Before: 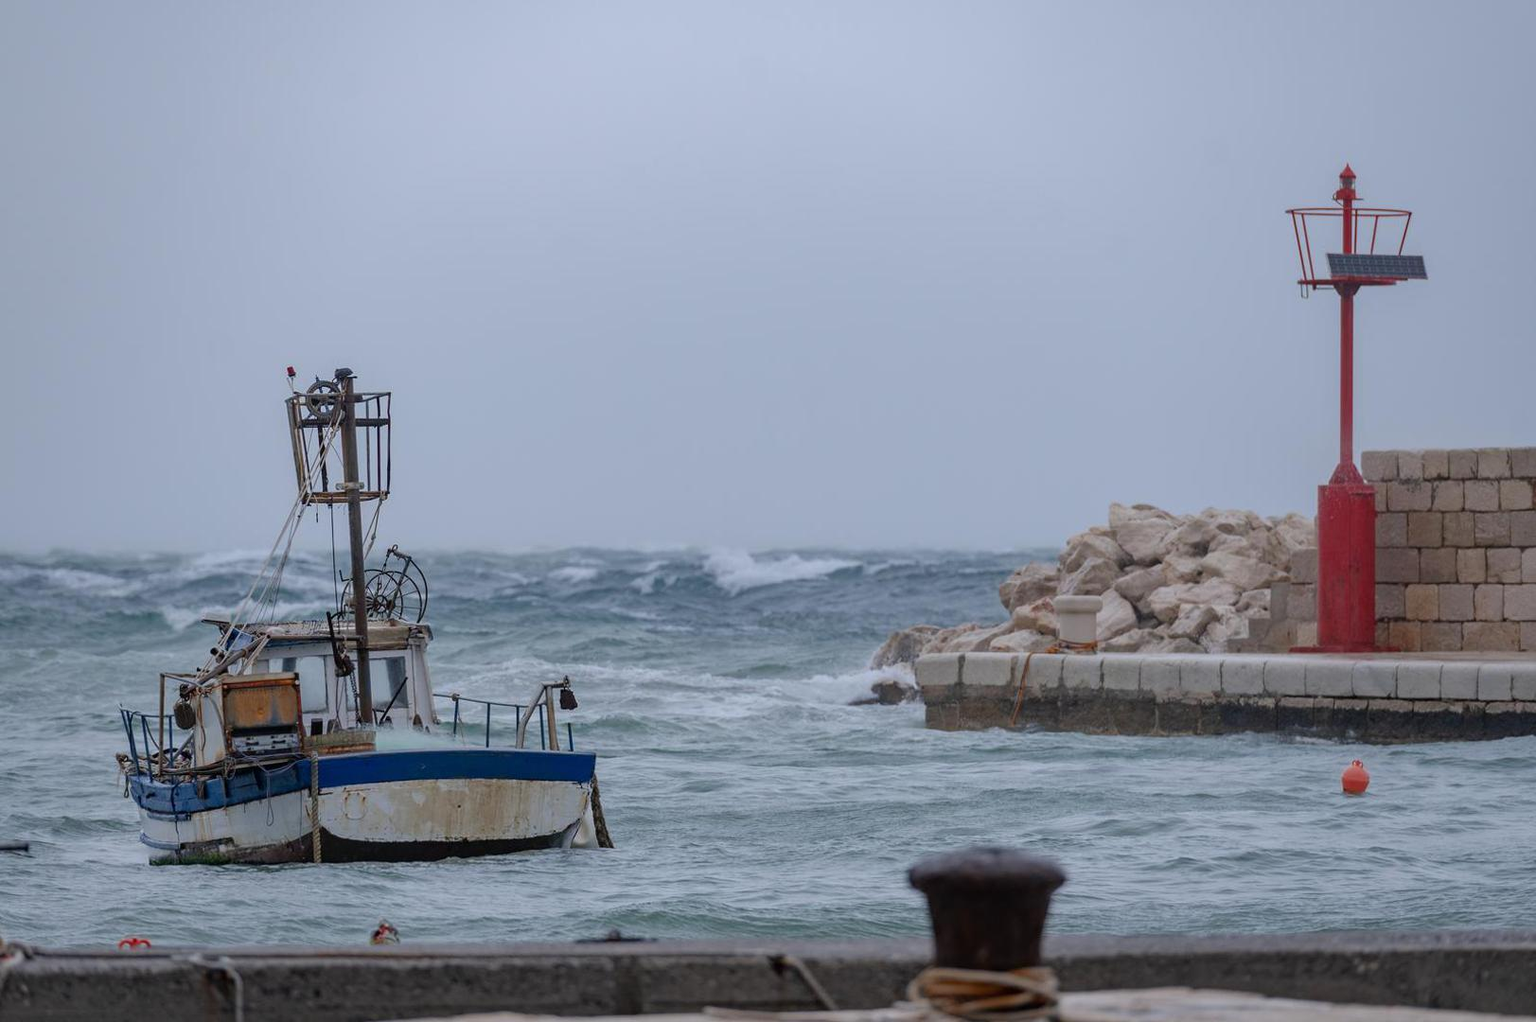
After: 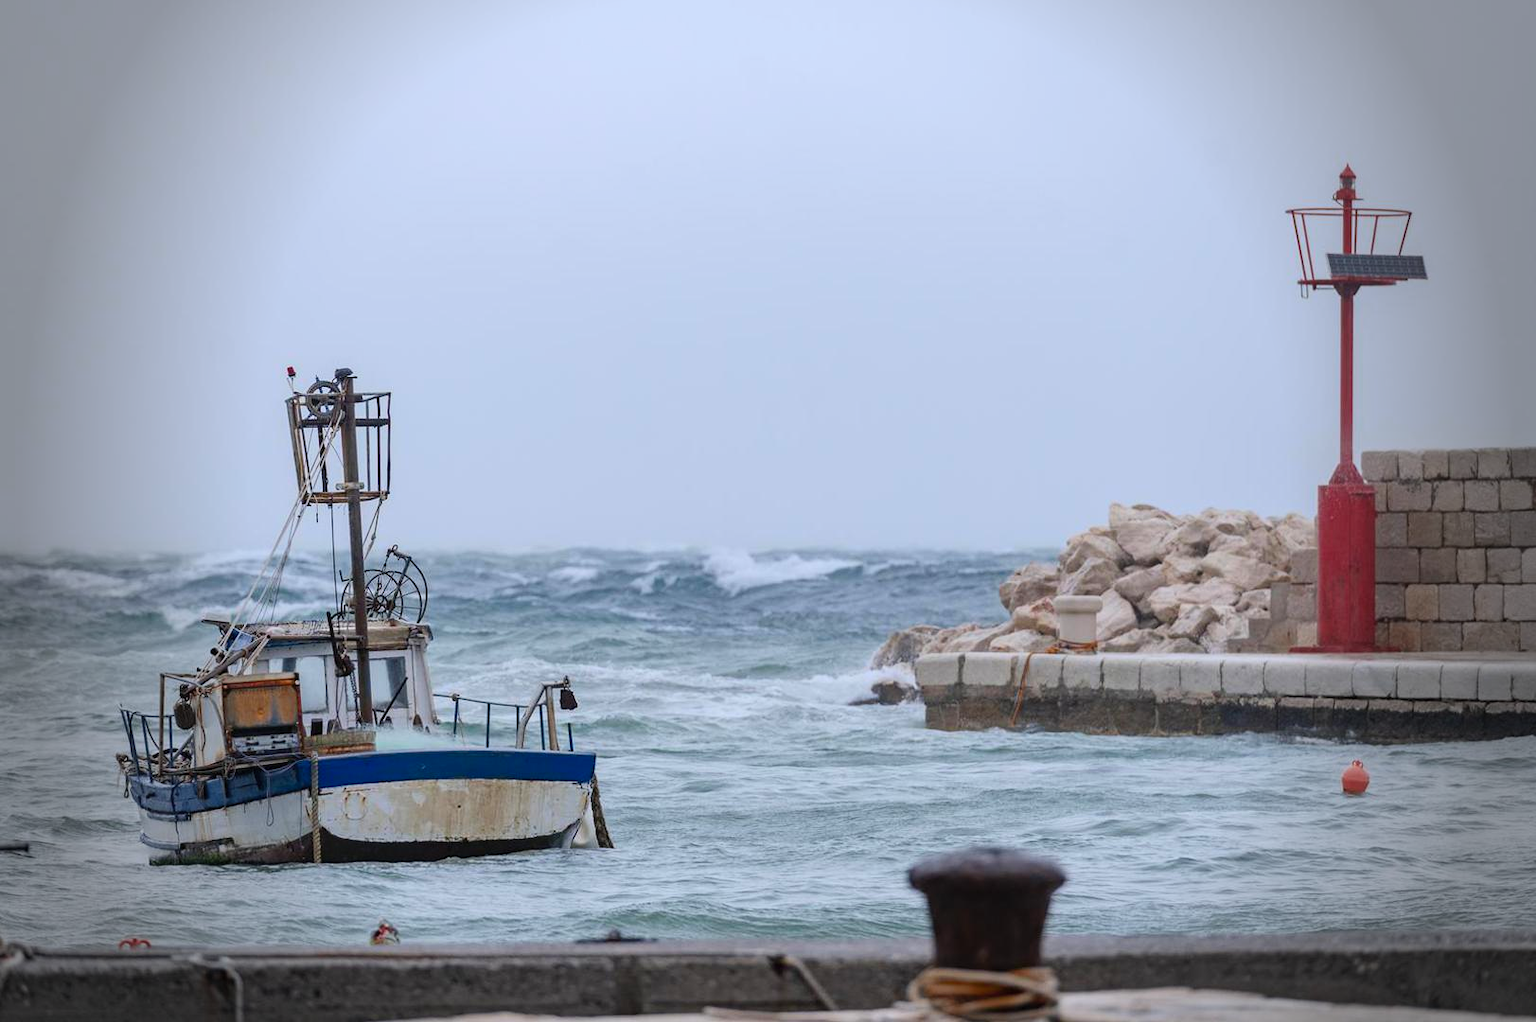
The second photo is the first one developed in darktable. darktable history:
contrast brightness saturation: contrast 0.204, brightness 0.166, saturation 0.221
base curve: preserve colors none
vignetting: fall-off start 67.92%, fall-off radius 30.37%, width/height ratio 0.991, shape 0.855
